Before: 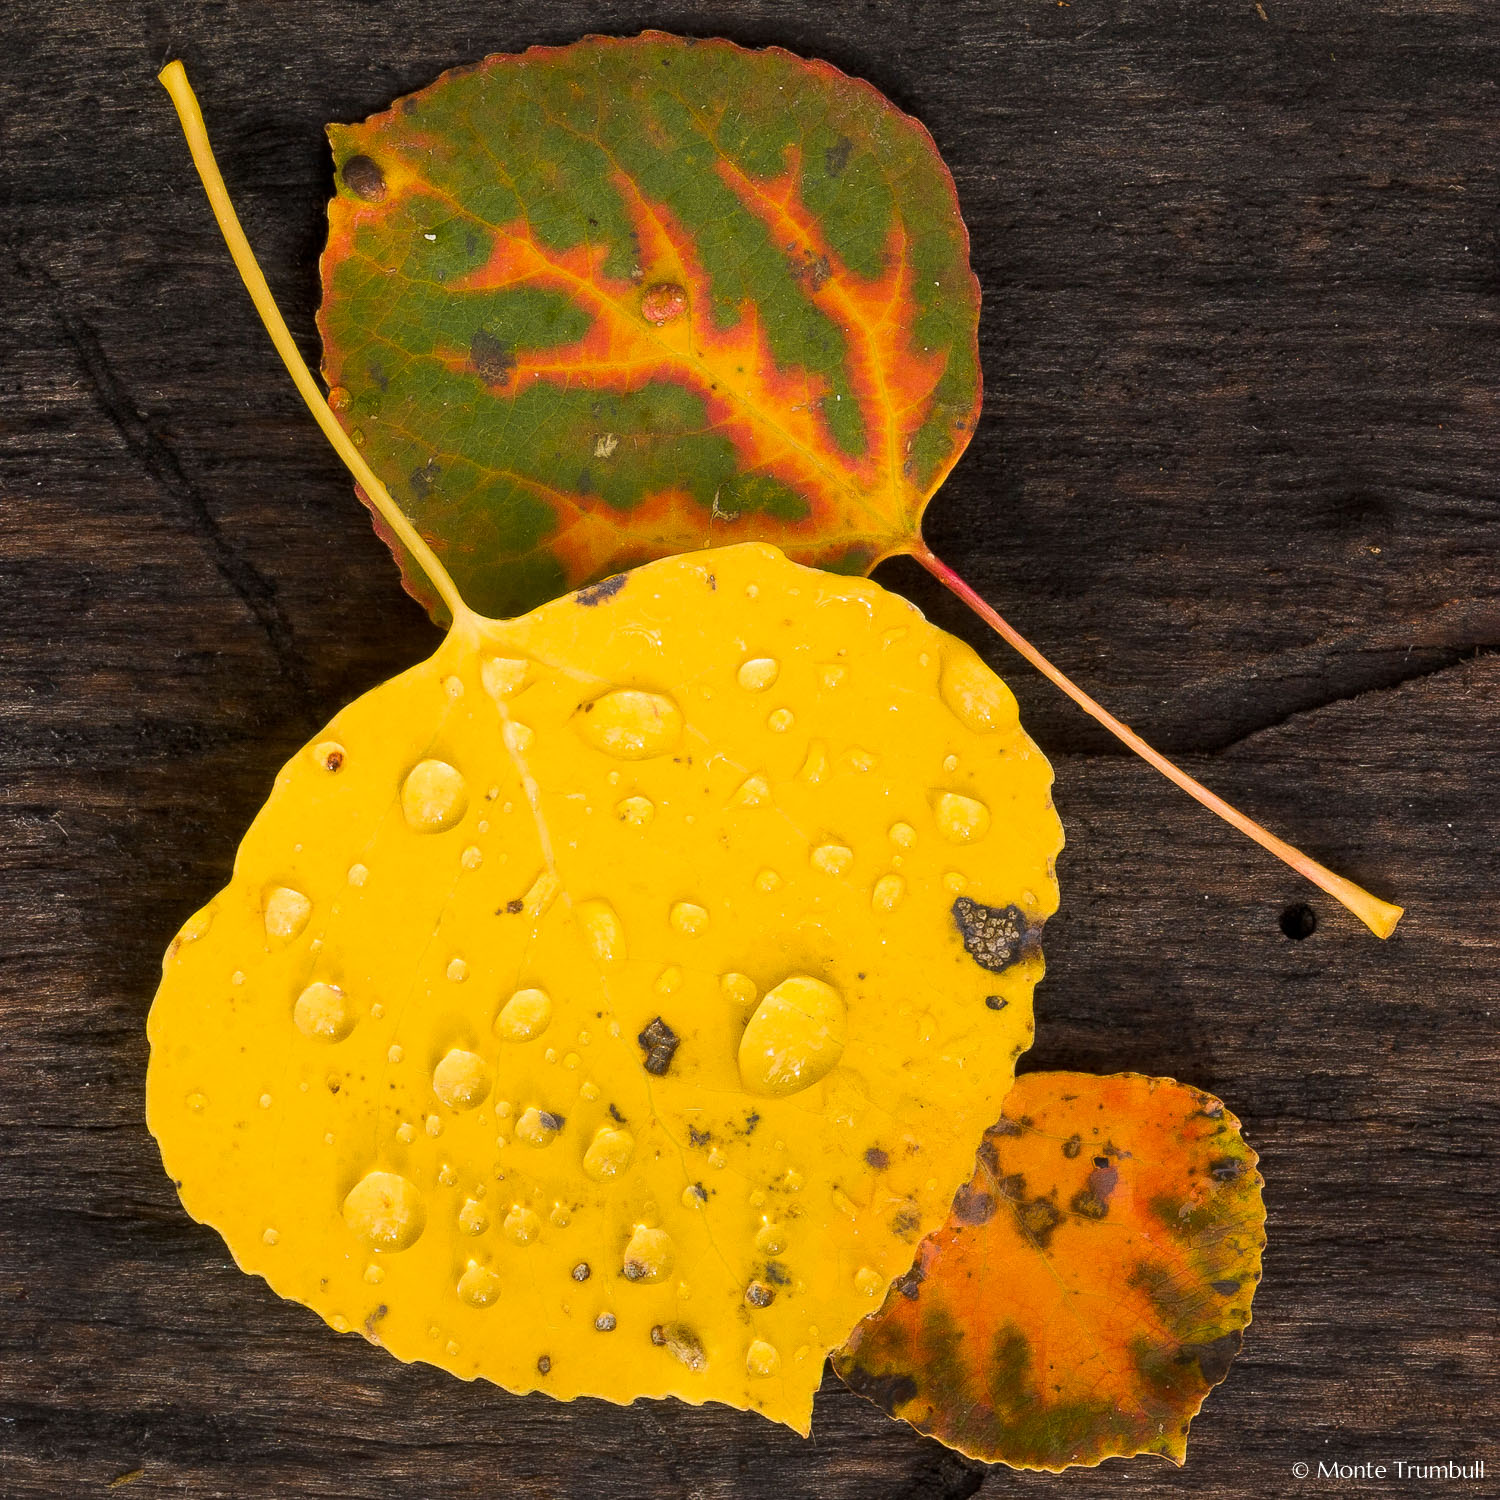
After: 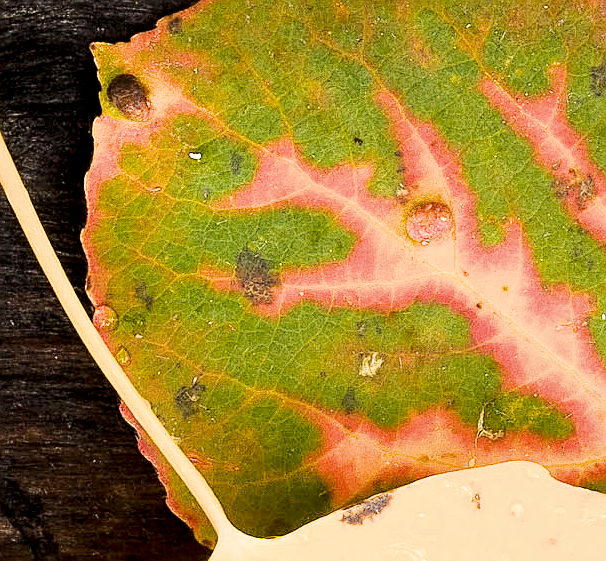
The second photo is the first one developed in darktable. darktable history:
exposure: black level correction 0.001, exposure 1.818 EV, compensate exposure bias true, compensate highlight preservation false
tone equalizer: -8 EV -0.383 EV, -7 EV -0.428 EV, -6 EV -0.313 EV, -5 EV -0.261 EV, -3 EV 0.249 EV, -2 EV 0.361 EV, -1 EV 0.388 EV, +0 EV 0.388 EV, edges refinement/feathering 500, mask exposure compensation -1.57 EV, preserve details no
contrast brightness saturation: contrast 0.067, brightness -0.128, saturation 0.047
filmic rgb: black relative exposure -7.65 EV, white relative exposure 4.56 EV, threshold 3 EV, hardness 3.61, contrast 0.984, enable highlight reconstruction true
crop: left 15.72%, top 5.461%, right 43.826%, bottom 57.096%
local contrast: highlights 103%, shadows 99%, detail 120%, midtone range 0.2
sharpen: on, module defaults
